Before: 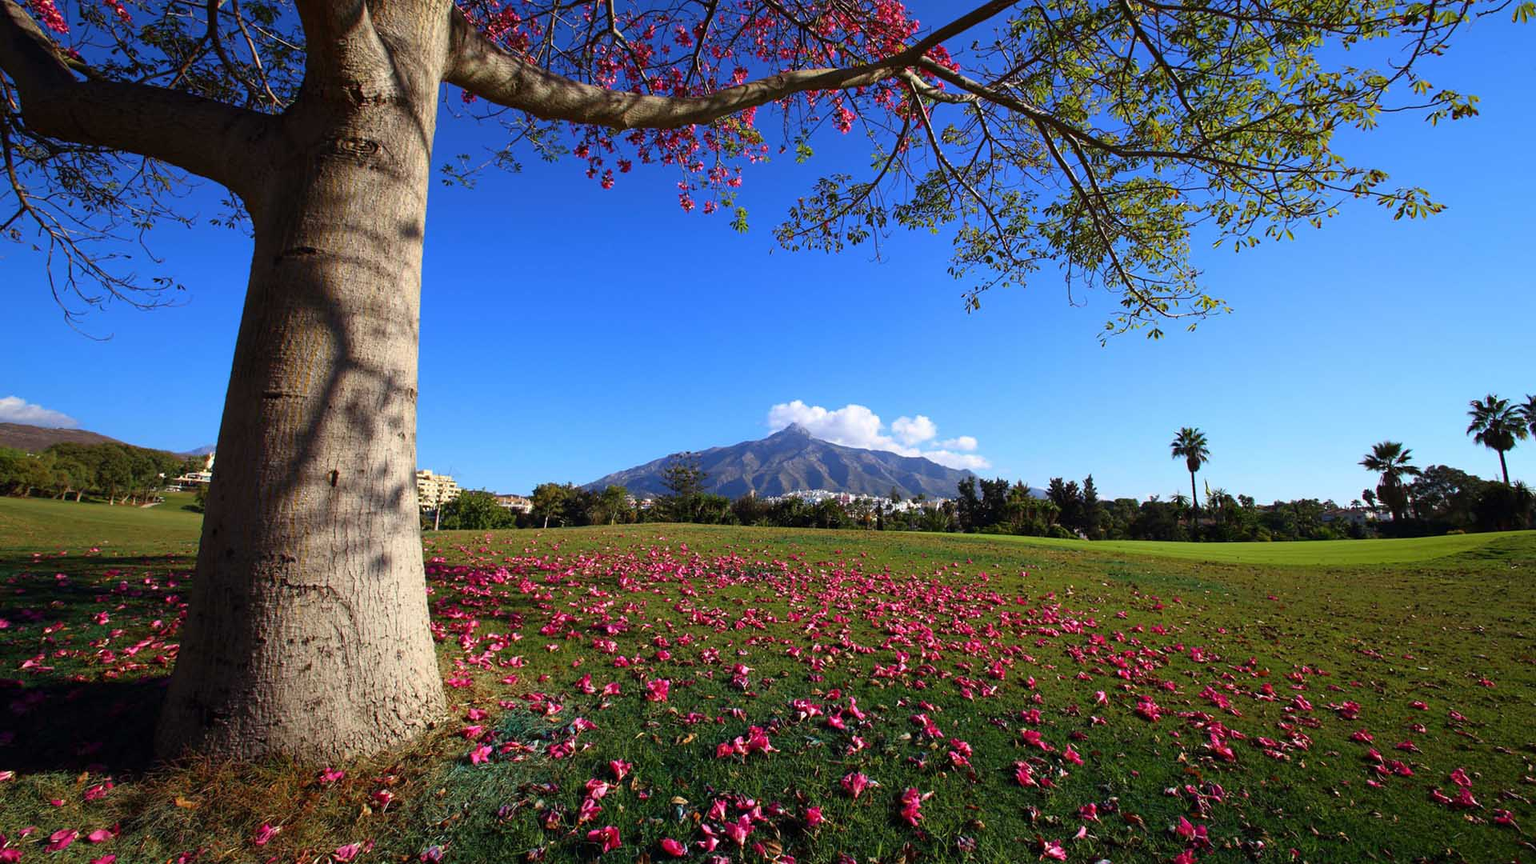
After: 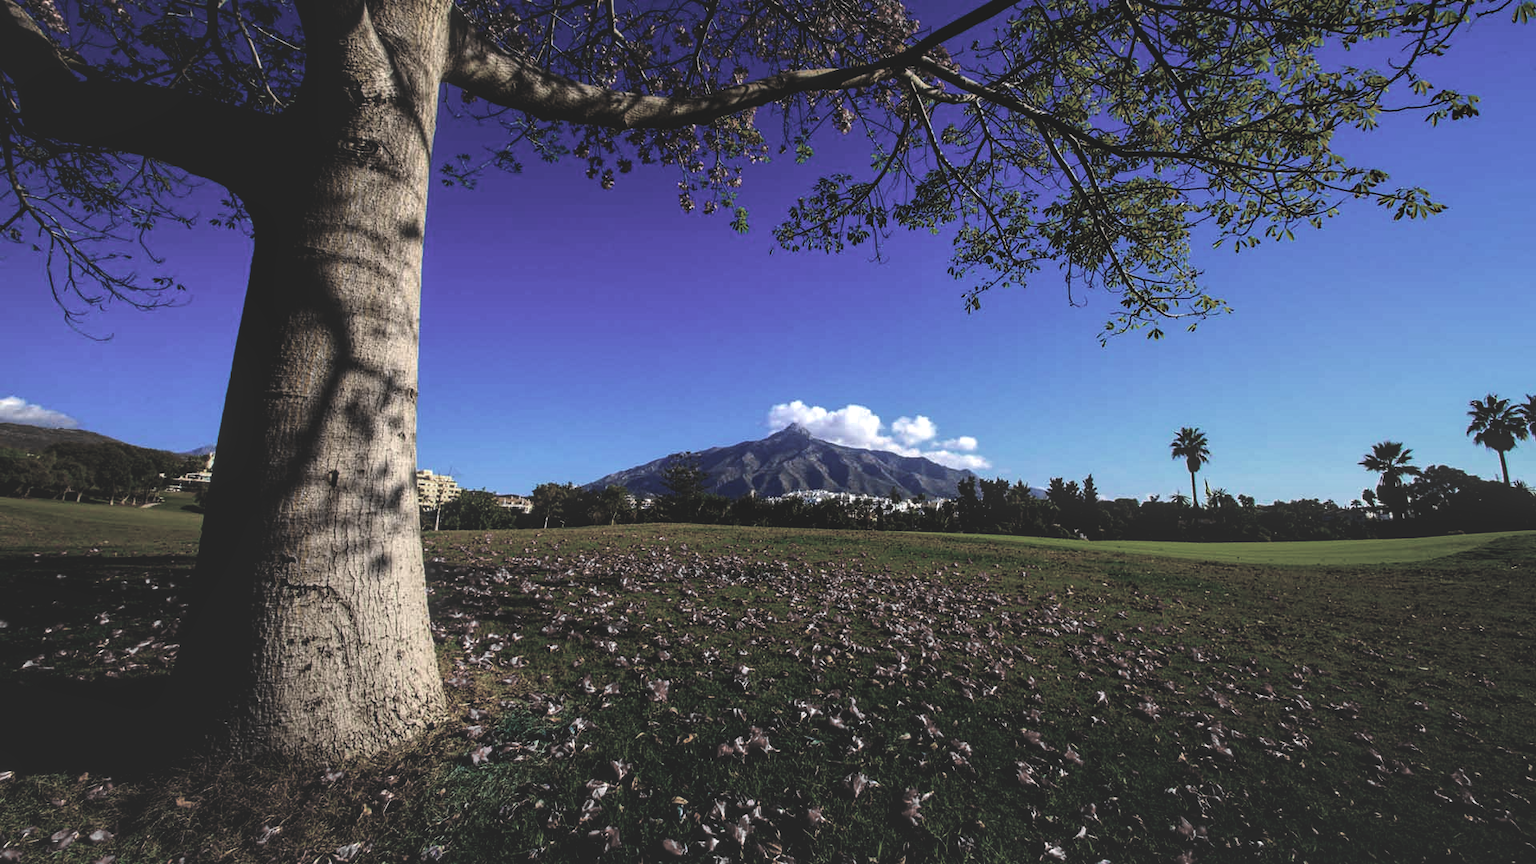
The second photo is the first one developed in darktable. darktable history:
rgb curve: curves: ch0 [(0, 0.186) (0.314, 0.284) (0.775, 0.708) (1, 1)], compensate middle gray true, preserve colors none
local contrast: highlights 79%, shadows 56%, detail 175%, midtone range 0.428
color zones: curves: ch0 [(0, 0.487) (0.241, 0.395) (0.434, 0.373) (0.658, 0.412) (0.838, 0.487)]; ch1 [(0, 0) (0.053, 0.053) (0.211, 0.202) (0.579, 0.259) (0.781, 0.241)]
basic adjustments: black level correction 0.018, exposure 0.33 EV, highlight compression 93.18, middle gray 17.31%, brightness -0.09, saturation 0.33, vibrance -0.21
